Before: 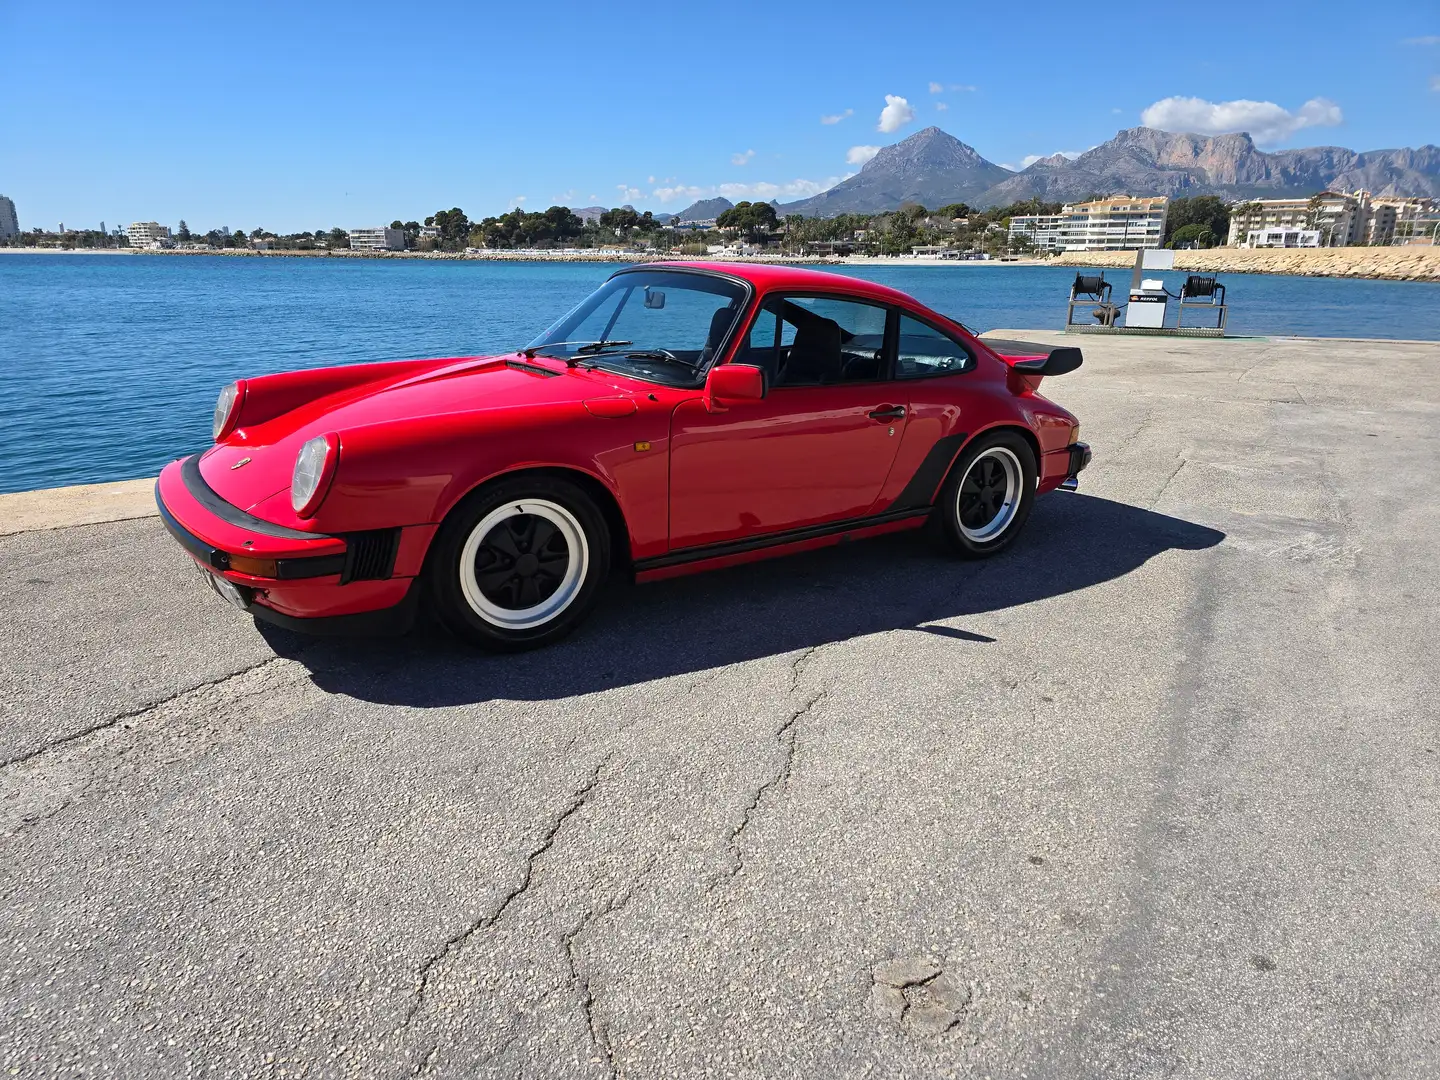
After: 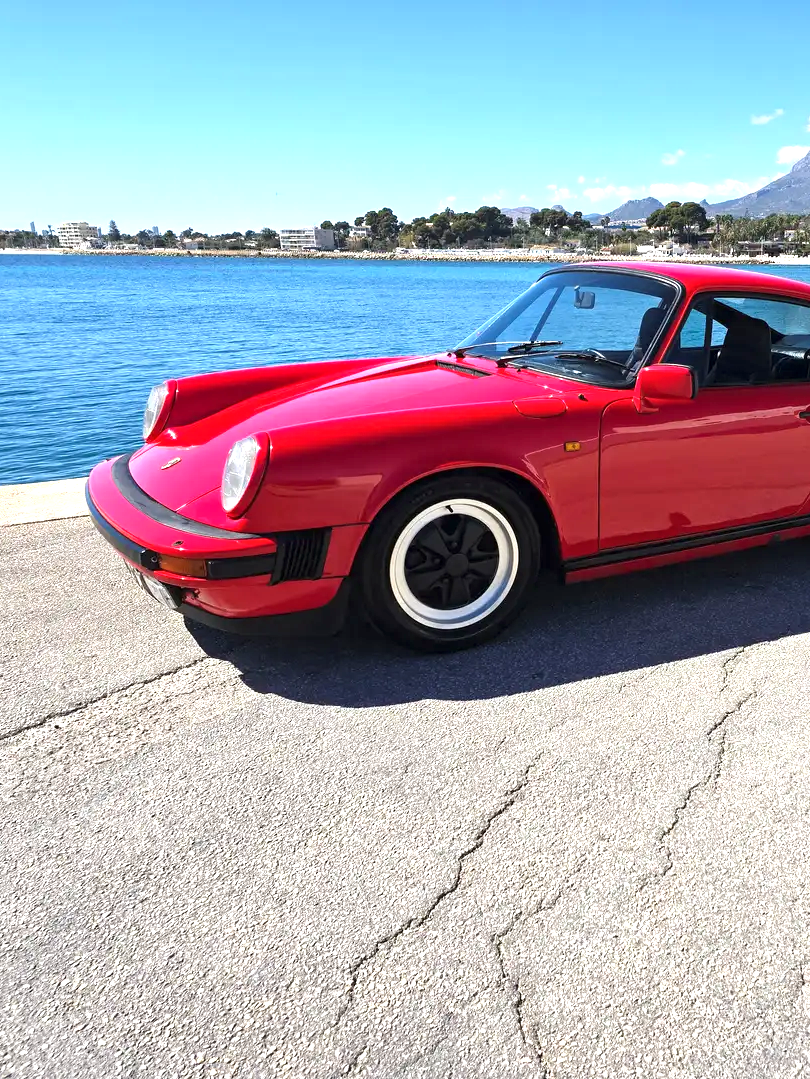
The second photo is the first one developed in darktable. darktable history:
exposure: black level correction 0, exposure 0.896 EV, compensate exposure bias true, compensate highlight preservation false
local contrast: highlights 102%, shadows 98%, detail 119%, midtone range 0.2
crop: left 4.919%, right 38.249%
